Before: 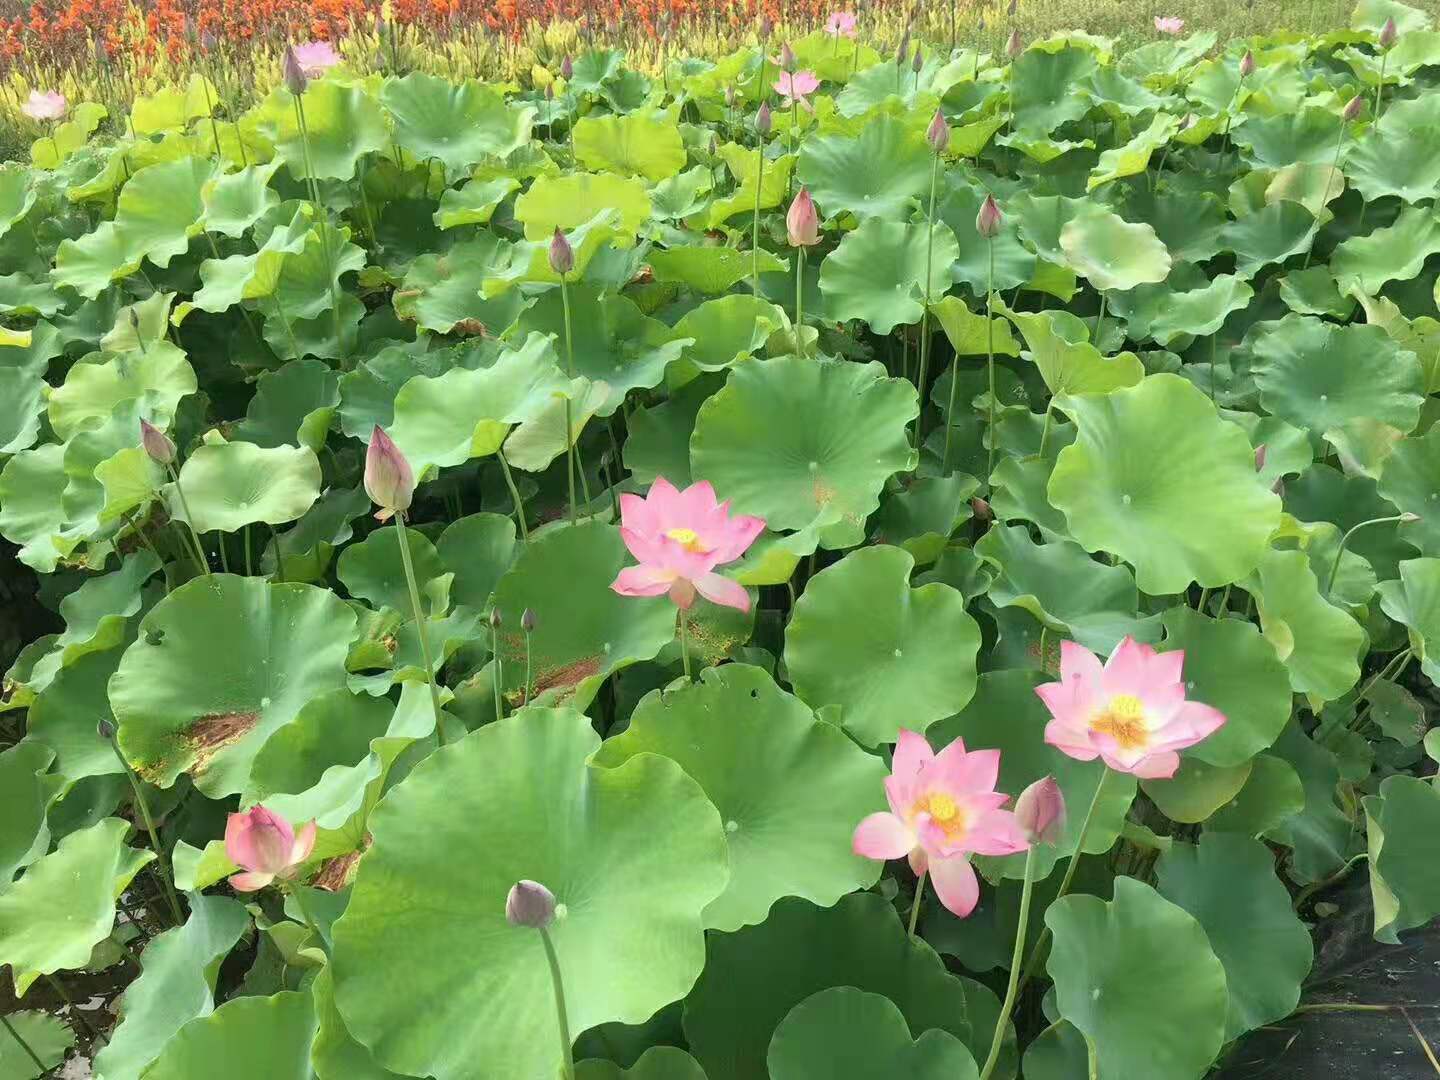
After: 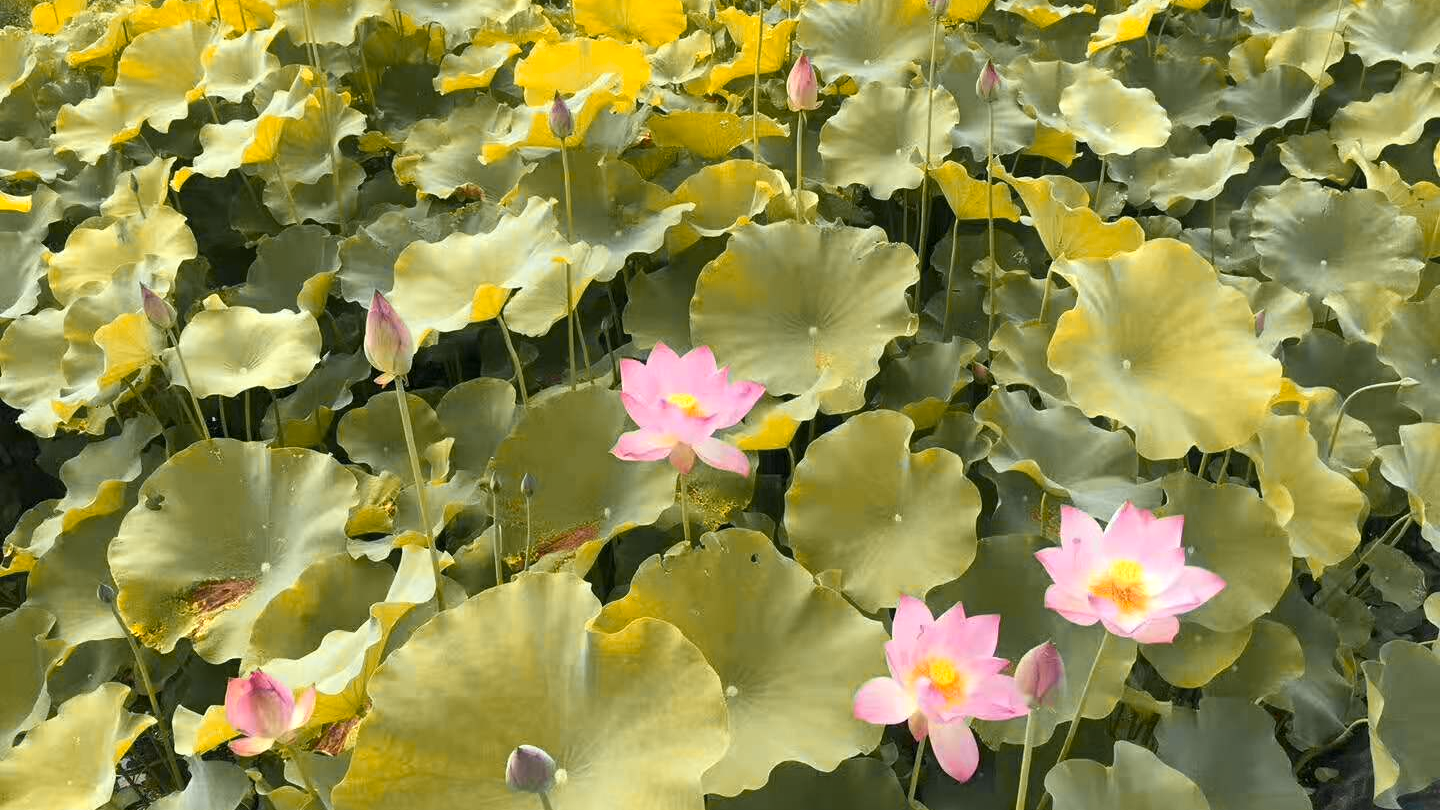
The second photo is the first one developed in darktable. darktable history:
shadows and highlights: radius 125.46, shadows 30.51, highlights -30.51, low approximation 0.01, soften with gaussian
color zones: curves: ch0 [(0, 0.499) (0.143, 0.5) (0.286, 0.5) (0.429, 0.476) (0.571, 0.284) (0.714, 0.243) (0.857, 0.449) (1, 0.499)]; ch1 [(0, 0.532) (0.143, 0.645) (0.286, 0.696) (0.429, 0.211) (0.571, 0.504) (0.714, 0.493) (0.857, 0.495) (1, 0.532)]; ch2 [(0, 0.5) (0.143, 0.5) (0.286, 0.427) (0.429, 0.324) (0.571, 0.5) (0.714, 0.5) (0.857, 0.5) (1, 0.5)]
crop and rotate: top 12.5%, bottom 12.5%
local contrast: mode bilateral grid, contrast 20, coarseness 100, detail 150%, midtone range 0.2
